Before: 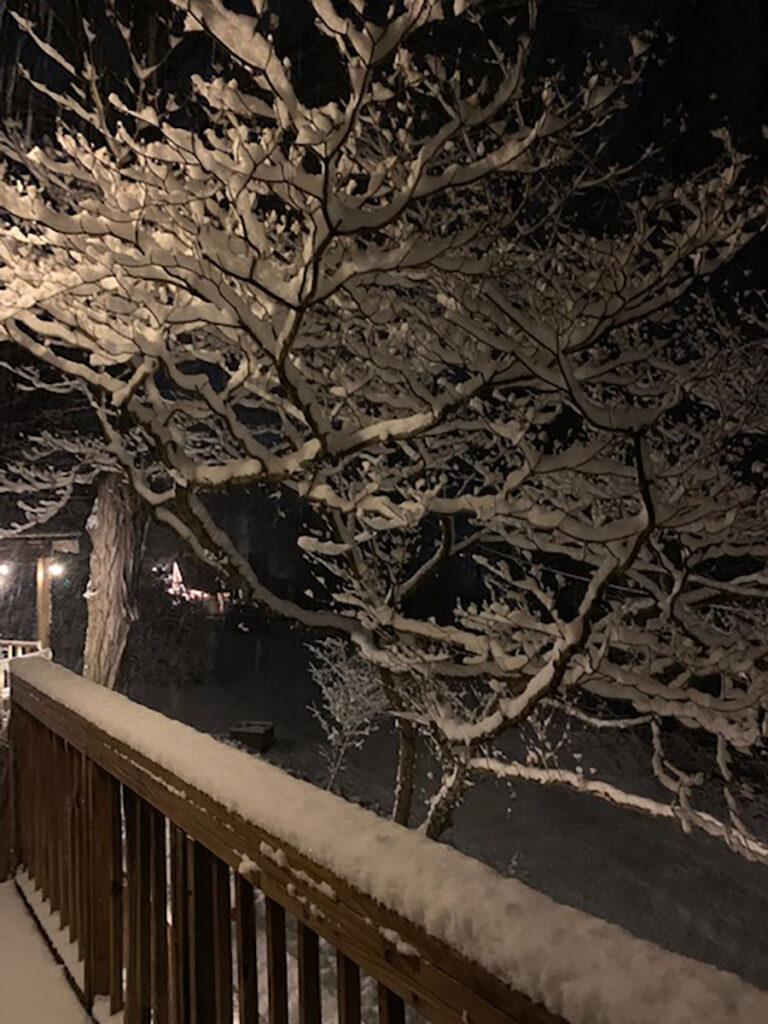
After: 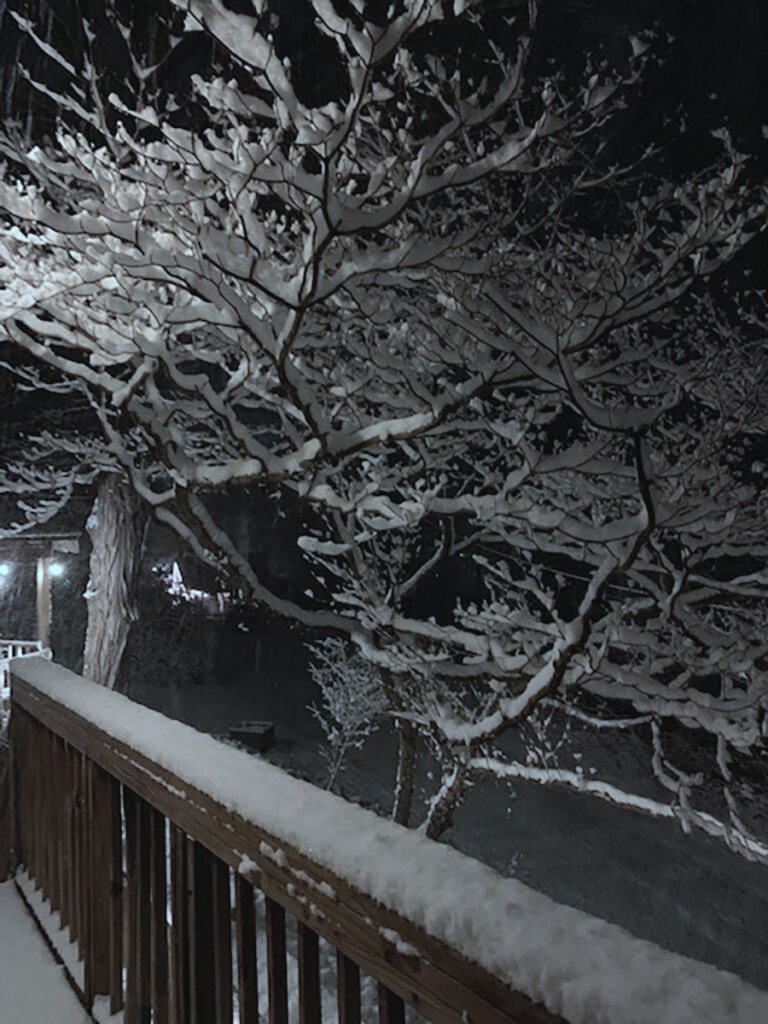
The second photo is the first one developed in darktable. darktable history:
shadows and highlights: shadows 20.91, highlights -82.73, soften with gaussian
color correction: highlights a* -9.73, highlights b* -21.22
contrast brightness saturation: contrast -0.05, saturation -0.41
